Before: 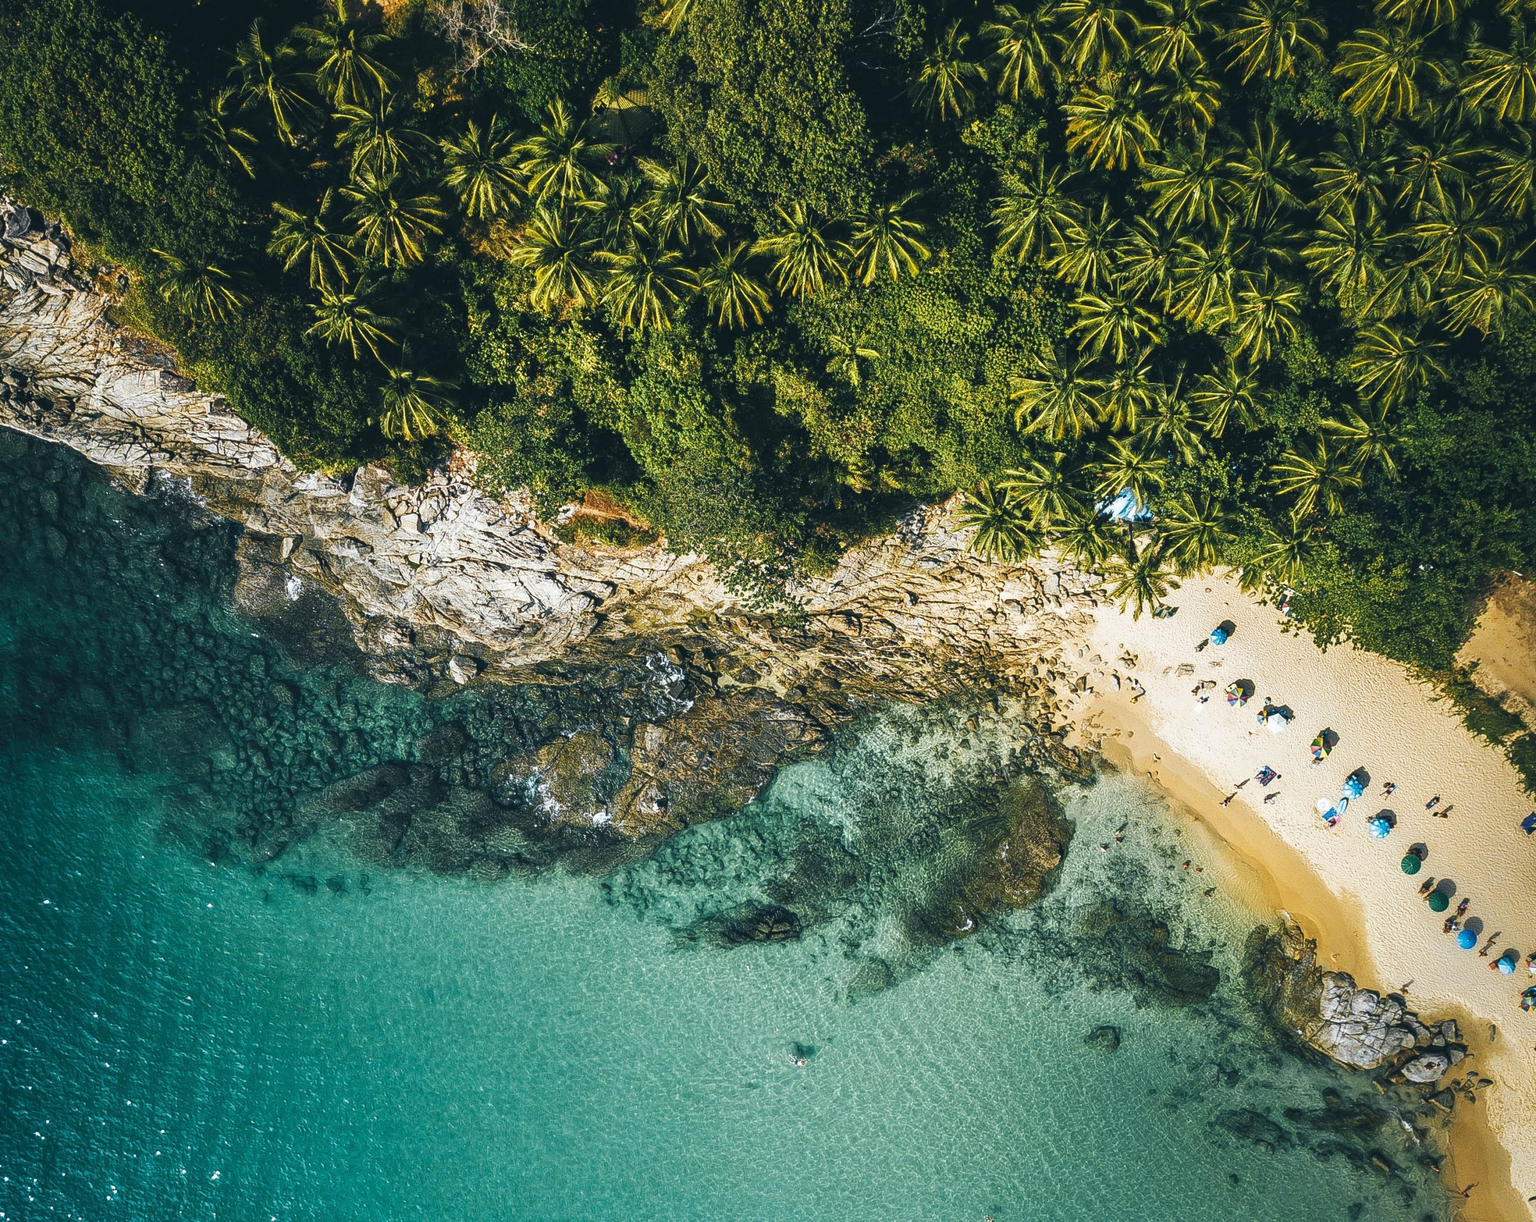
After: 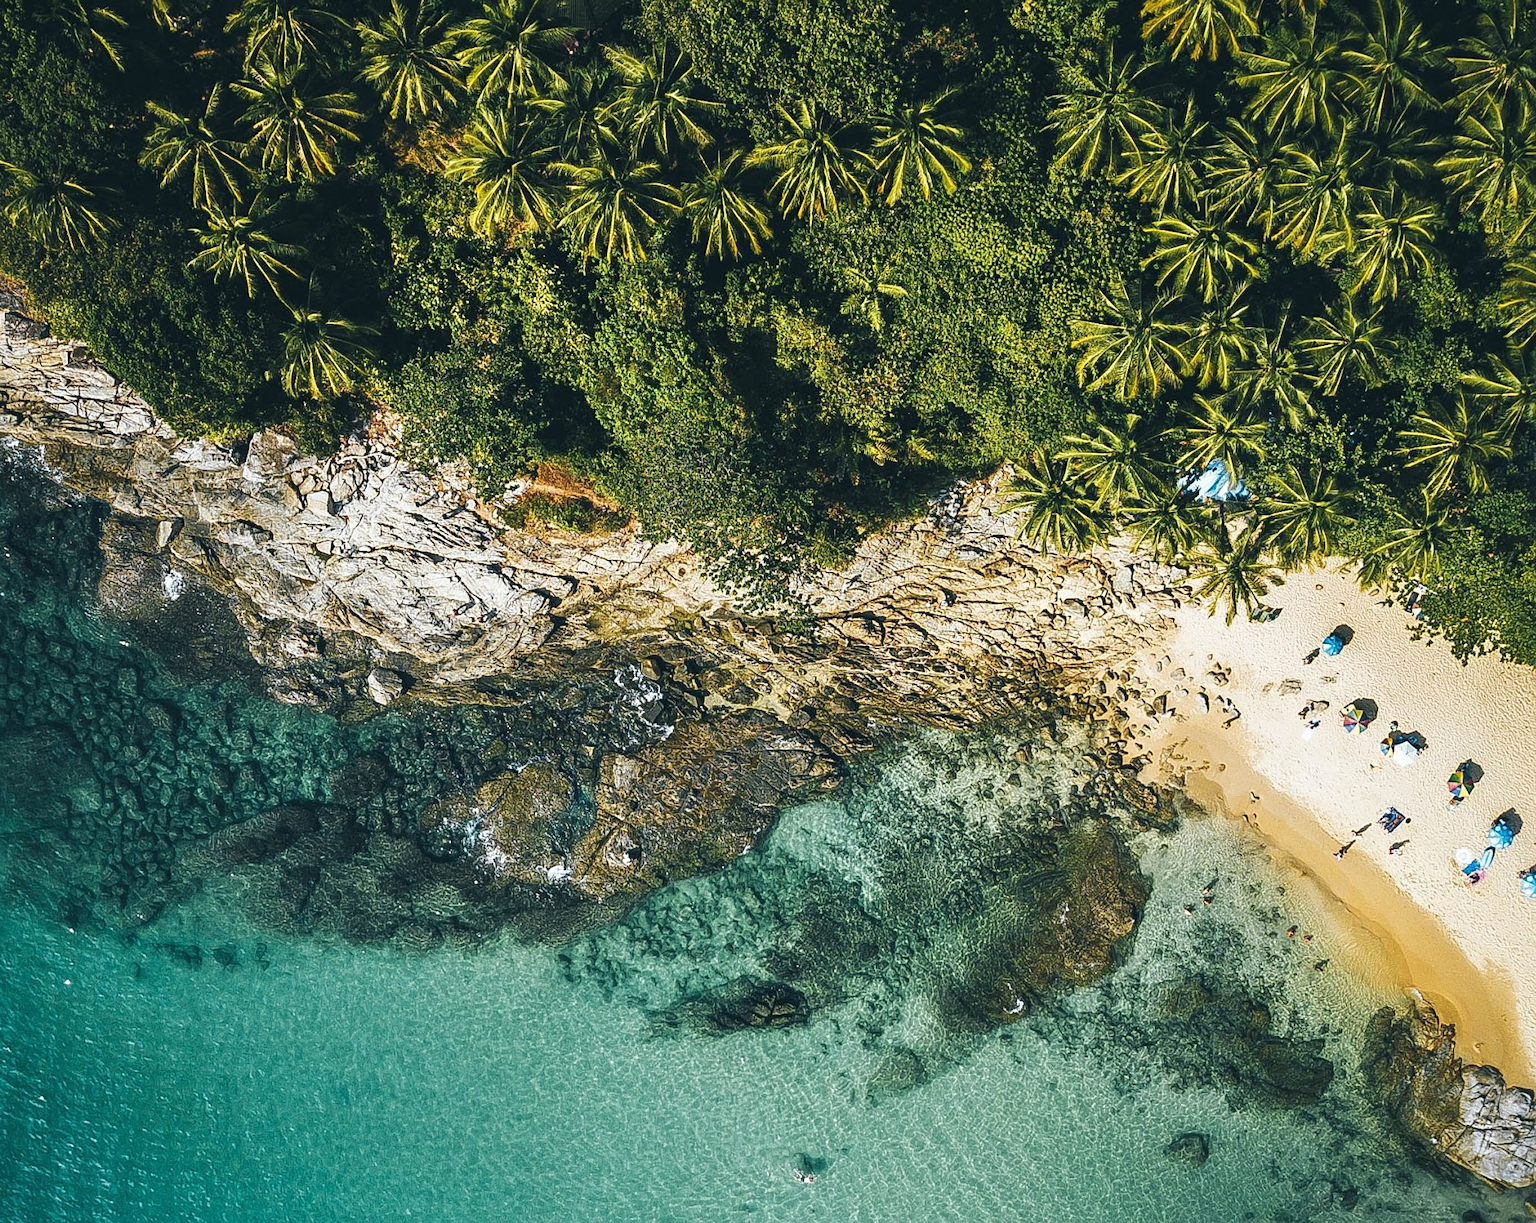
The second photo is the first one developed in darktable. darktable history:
sharpen: amount 0.214
crop and rotate: left 10.161%, top 9.982%, right 10.072%, bottom 10.112%
